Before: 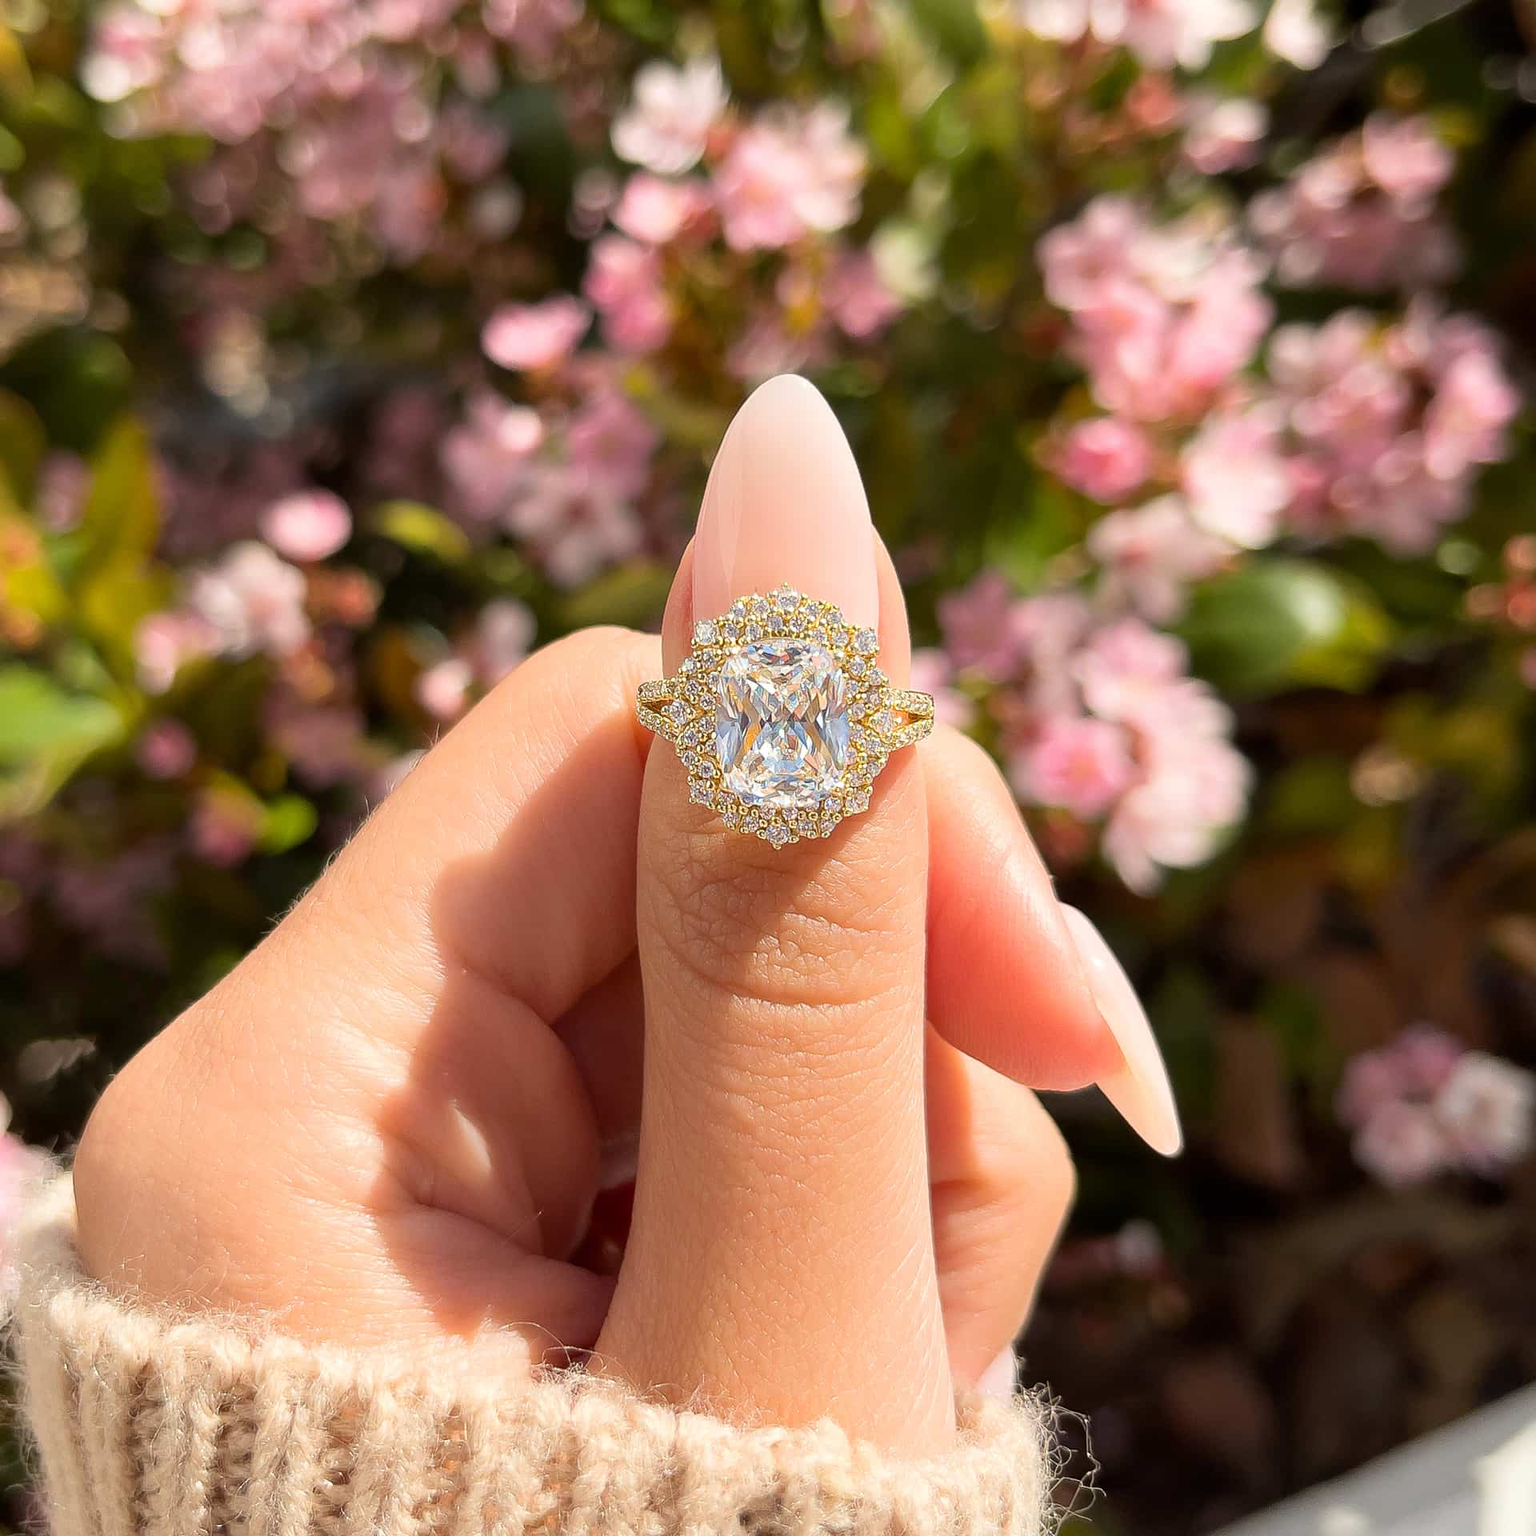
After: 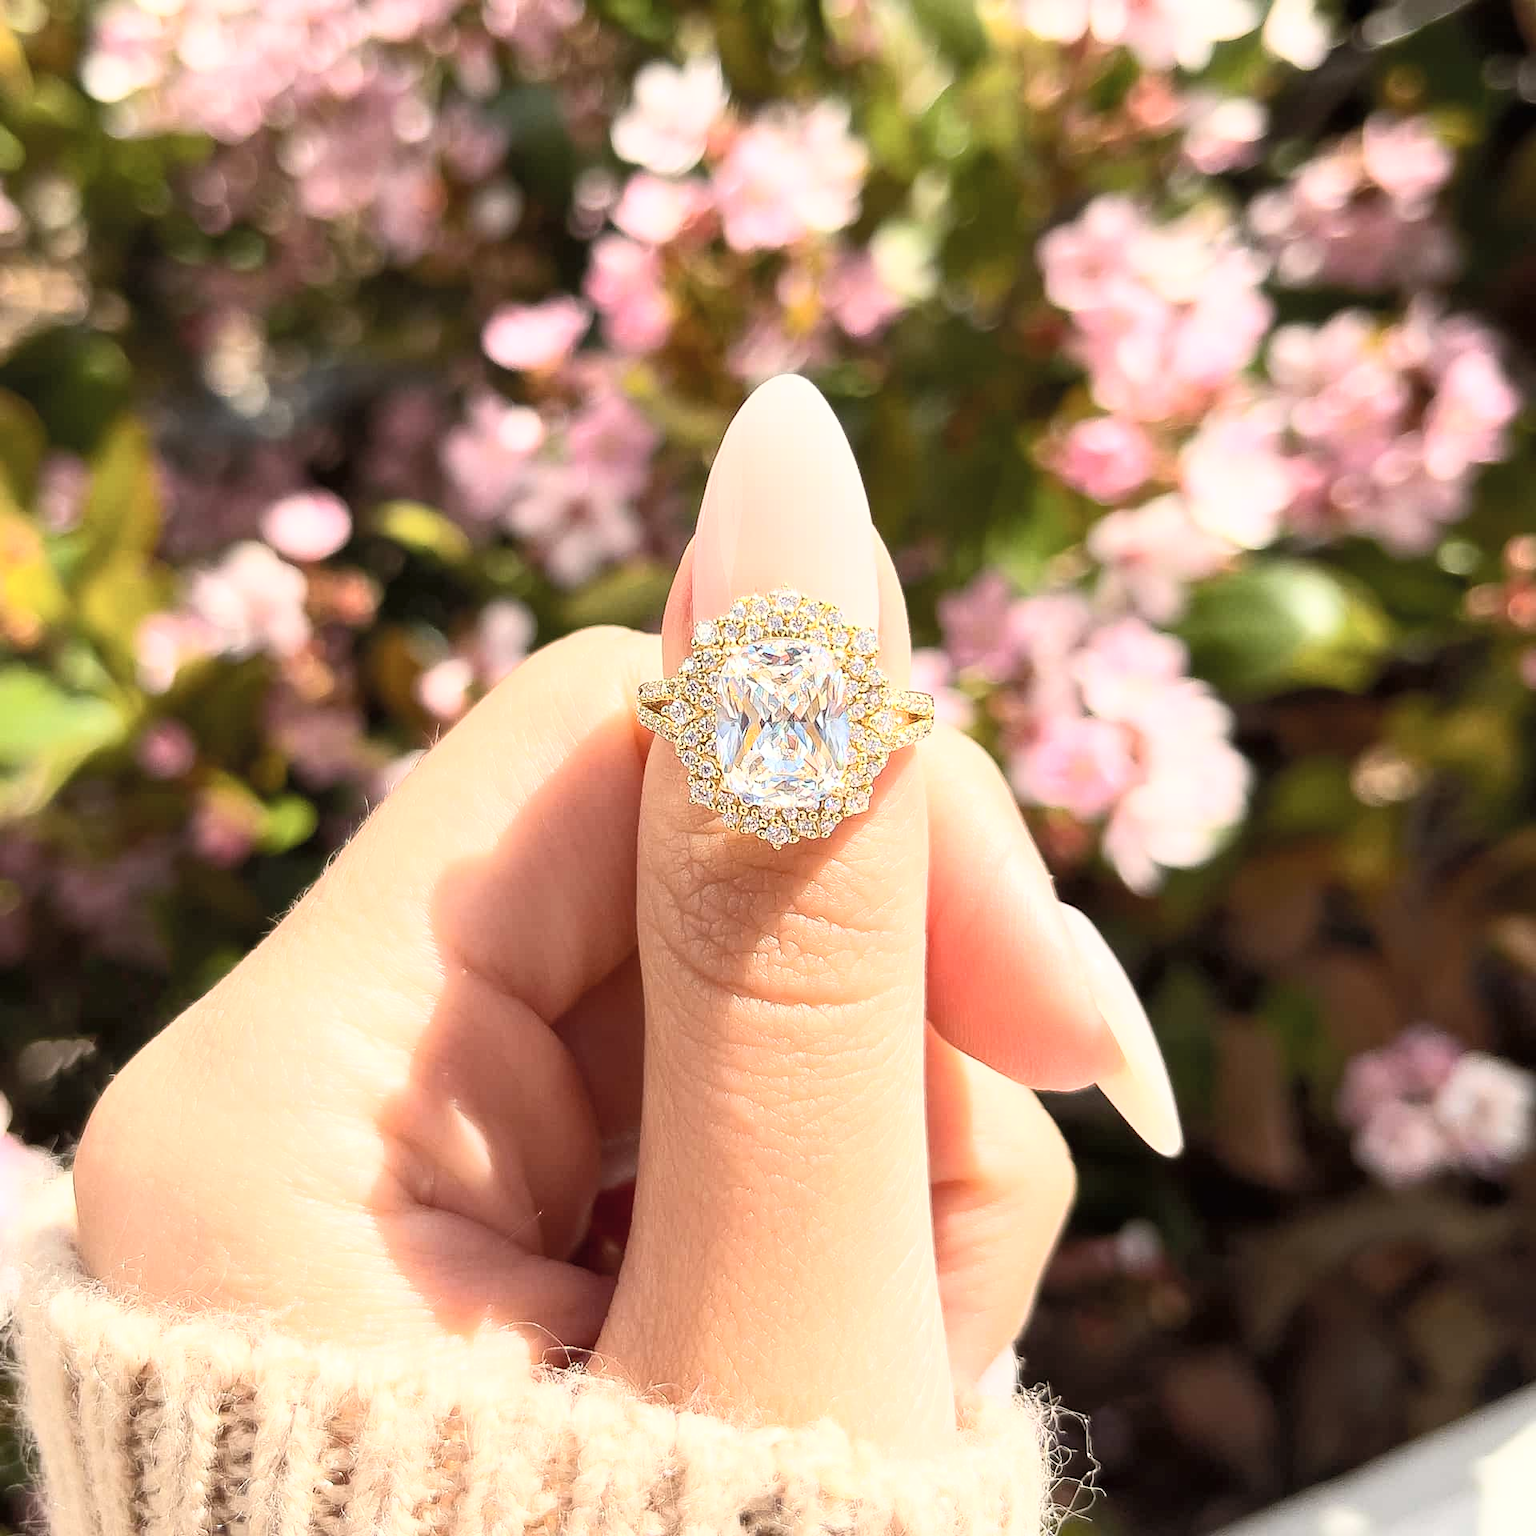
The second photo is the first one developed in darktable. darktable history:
tone curve: curves: ch0 [(0, 0) (0.003, 0.01) (0.011, 0.017) (0.025, 0.035) (0.044, 0.068) (0.069, 0.109) (0.1, 0.144) (0.136, 0.185) (0.177, 0.231) (0.224, 0.279) (0.277, 0.346) (0.335, 0.42) (0.399, 0.5) (0.468, 0.603) (0.543, 0.712) (0.623, 0.808) (0.709, 0.883) (0.801, 0.957) (0.898, 0.993) (1, 1)], color space Lab, independent channels, preserve colors none
